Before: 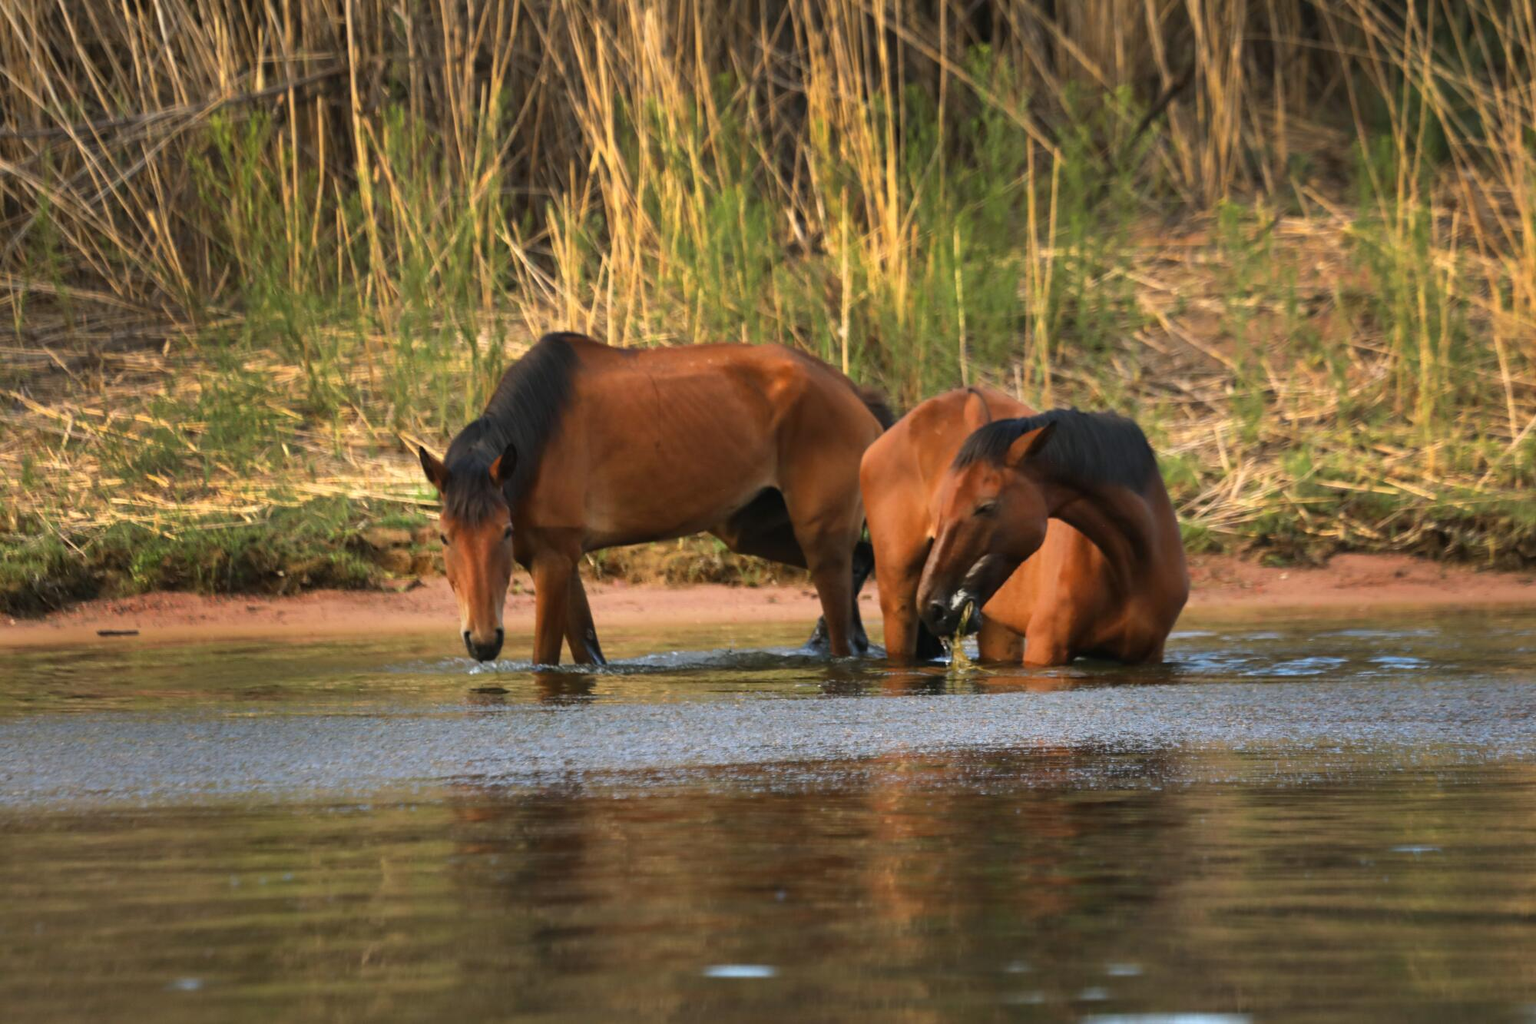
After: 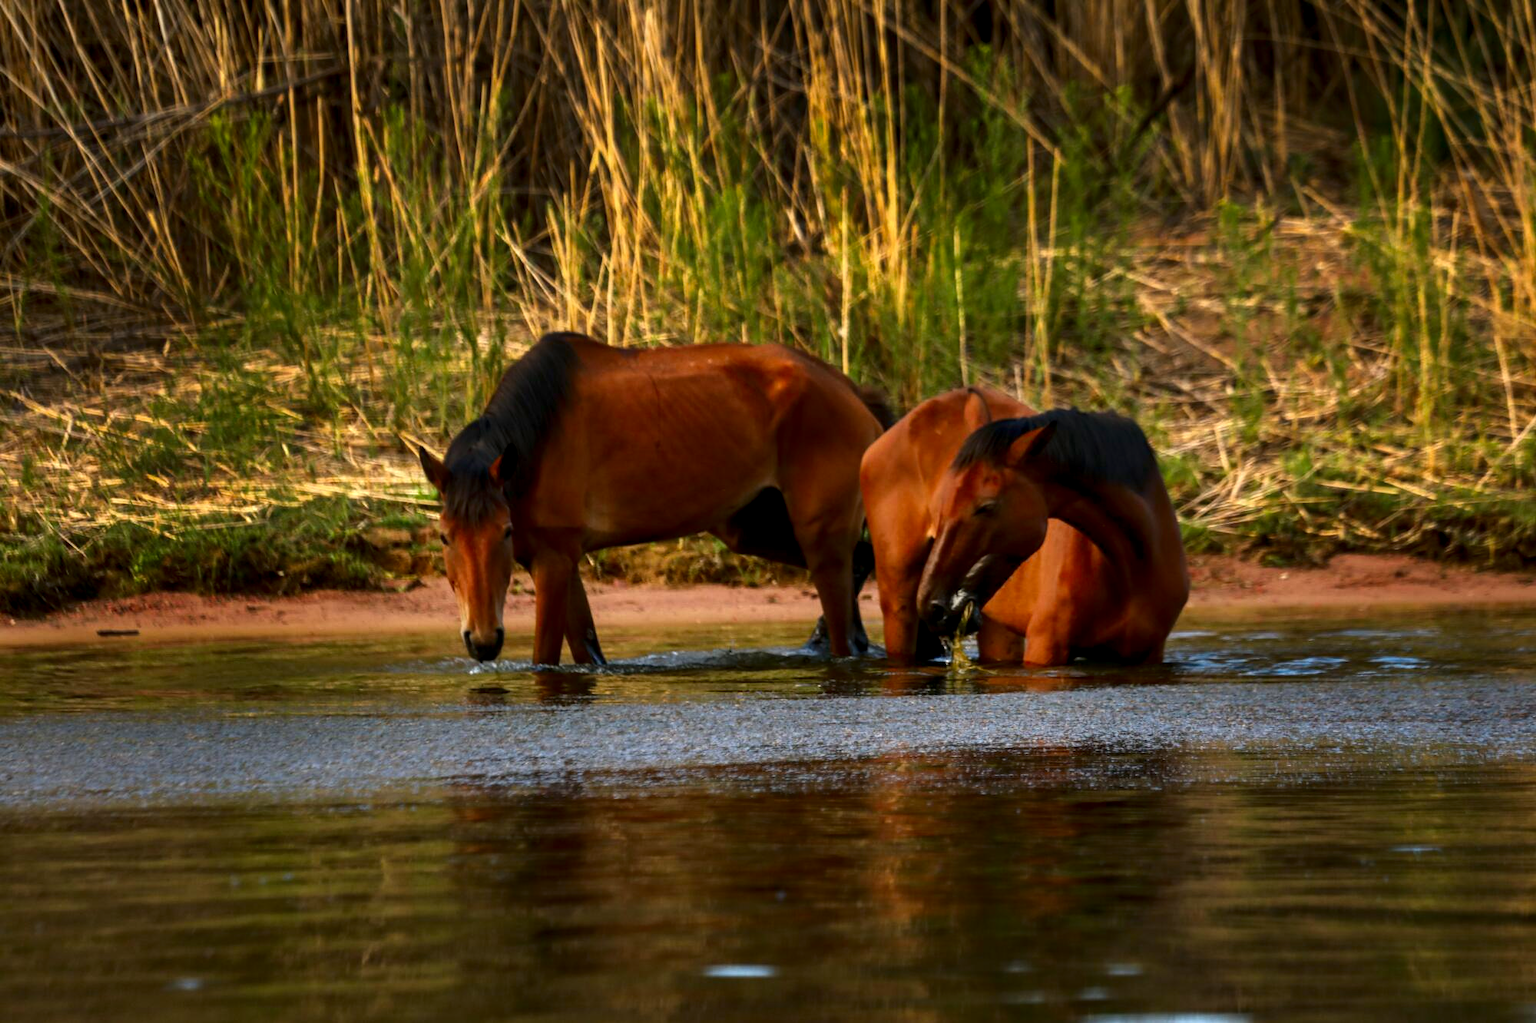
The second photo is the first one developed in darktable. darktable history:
local contrast: detail 130%
contrast brightness saturation: brightness -0.25, saturation 0.2
